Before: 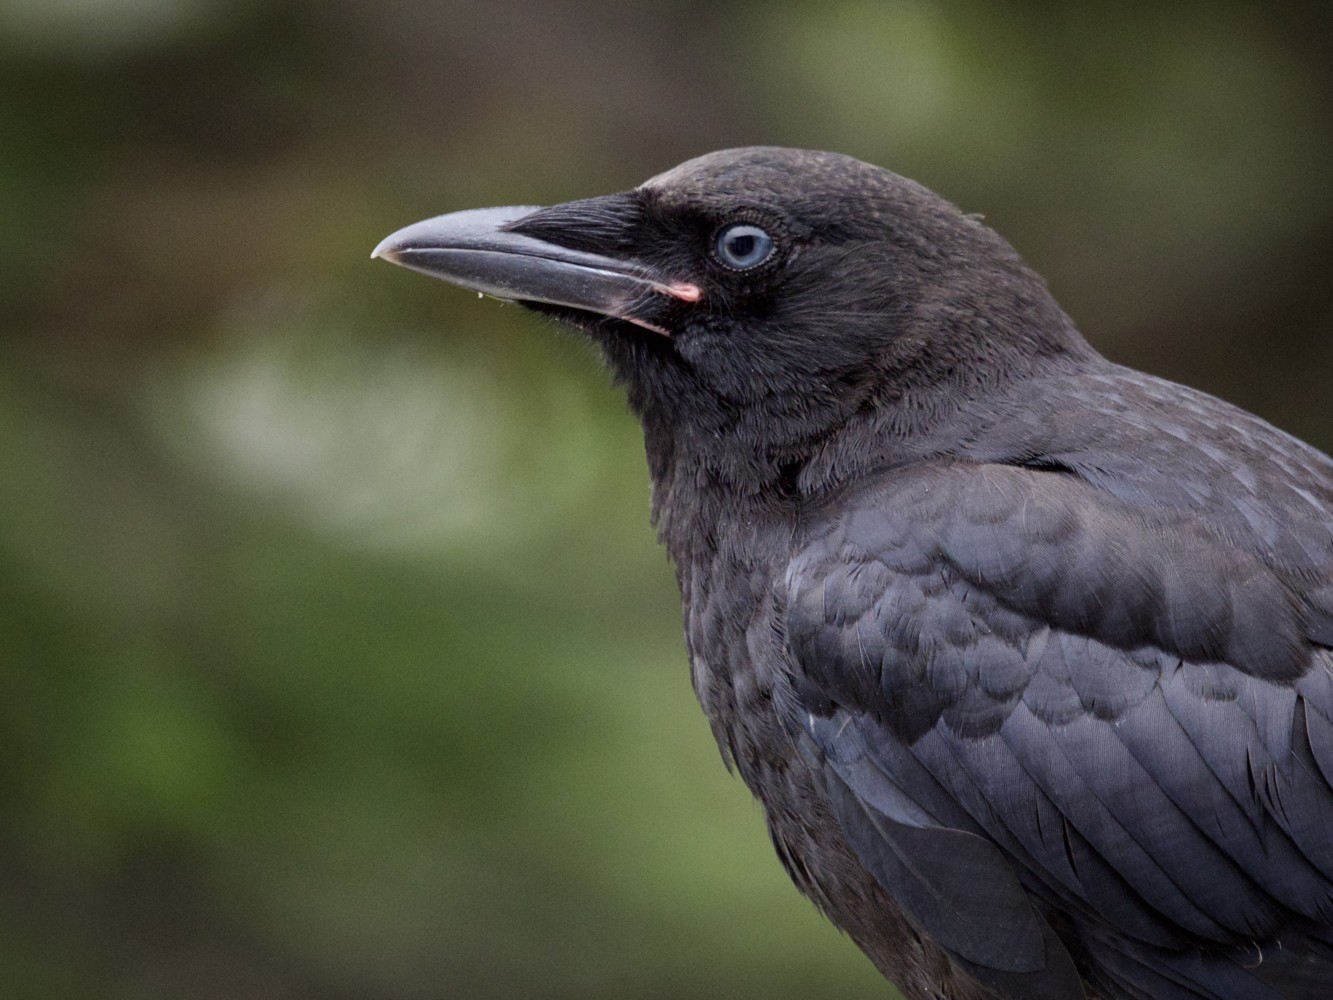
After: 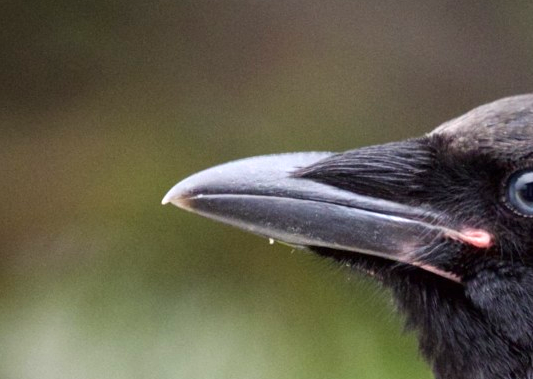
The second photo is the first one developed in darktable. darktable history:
exposure: black level correction 0, exposure 0.499 EV, compensate highlight preservation false
crop: left 15.734%, top 5.463%, right 44.21%, bottom 56.593%
